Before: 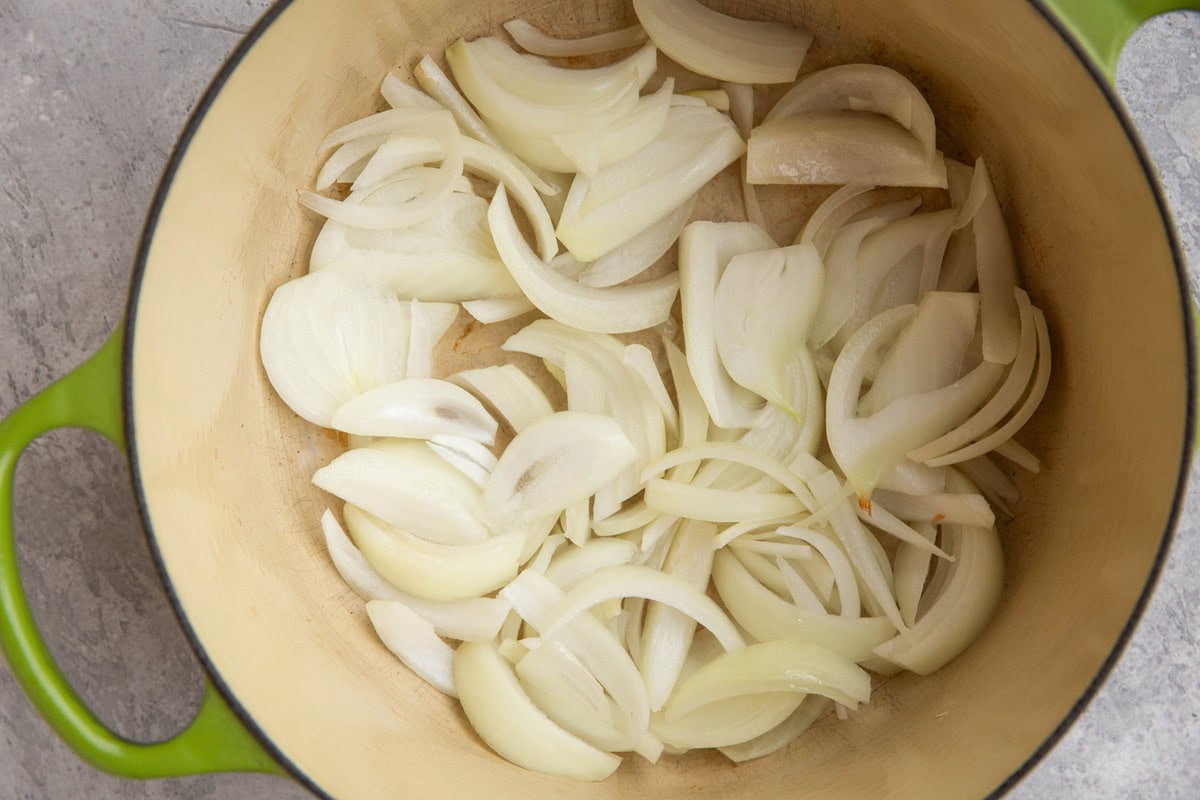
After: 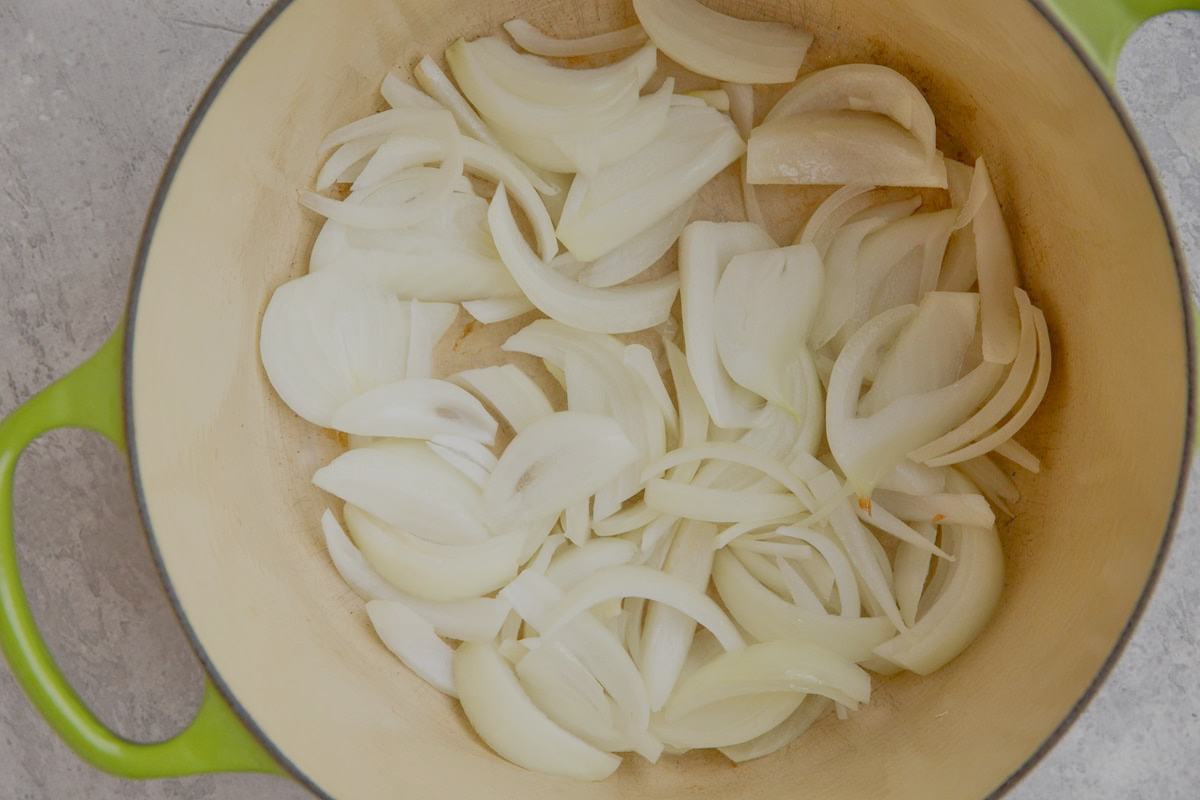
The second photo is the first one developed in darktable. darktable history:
tone equalizer: -7 EV 0.16 EV, -6 EV 0.574 EV, -5 EV 1.11 EV, -4 EV 1.31 EV, -3 EV 1.16 EV, -2 EV 0.6 EV, -1 EV 0.165 EV
filmic rgb: middle gray luminance 4.46%, black relative exposure -13.01 EV, white relative exposure 5.02 EV, target black luminance 0%, hardness 5.17, latitude 59.5%, contrast 0.761, highlights saturation mix 4.34%, shadows ↔ highlights balance 25.88%, preserve chrominance no, color science v5 (2021)
